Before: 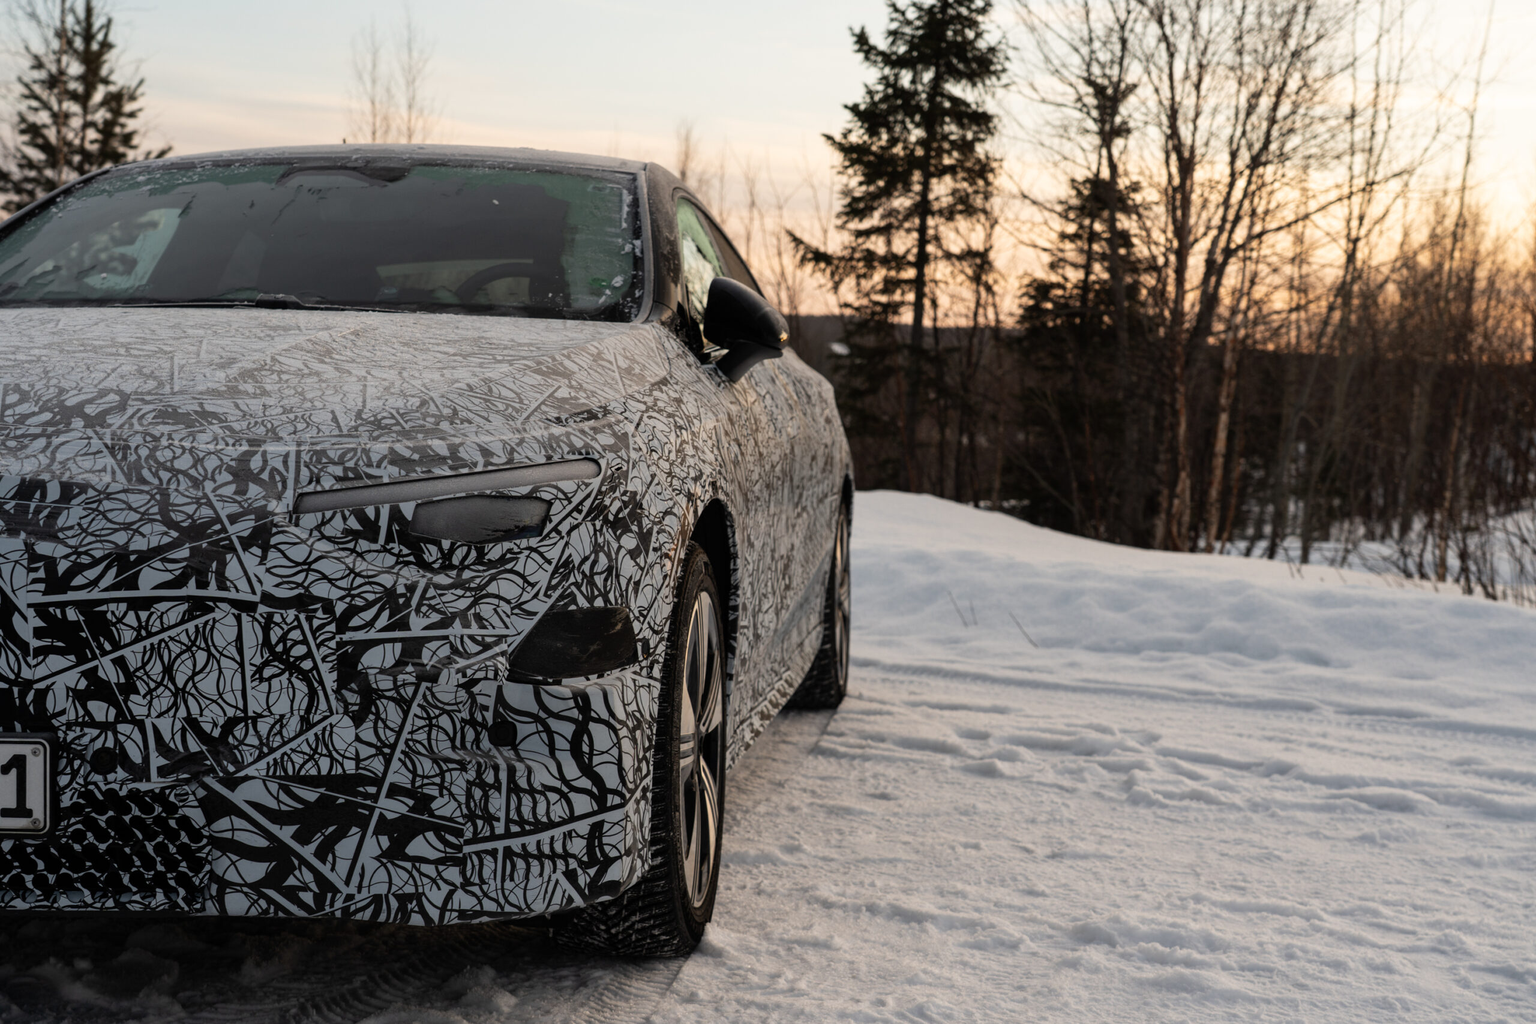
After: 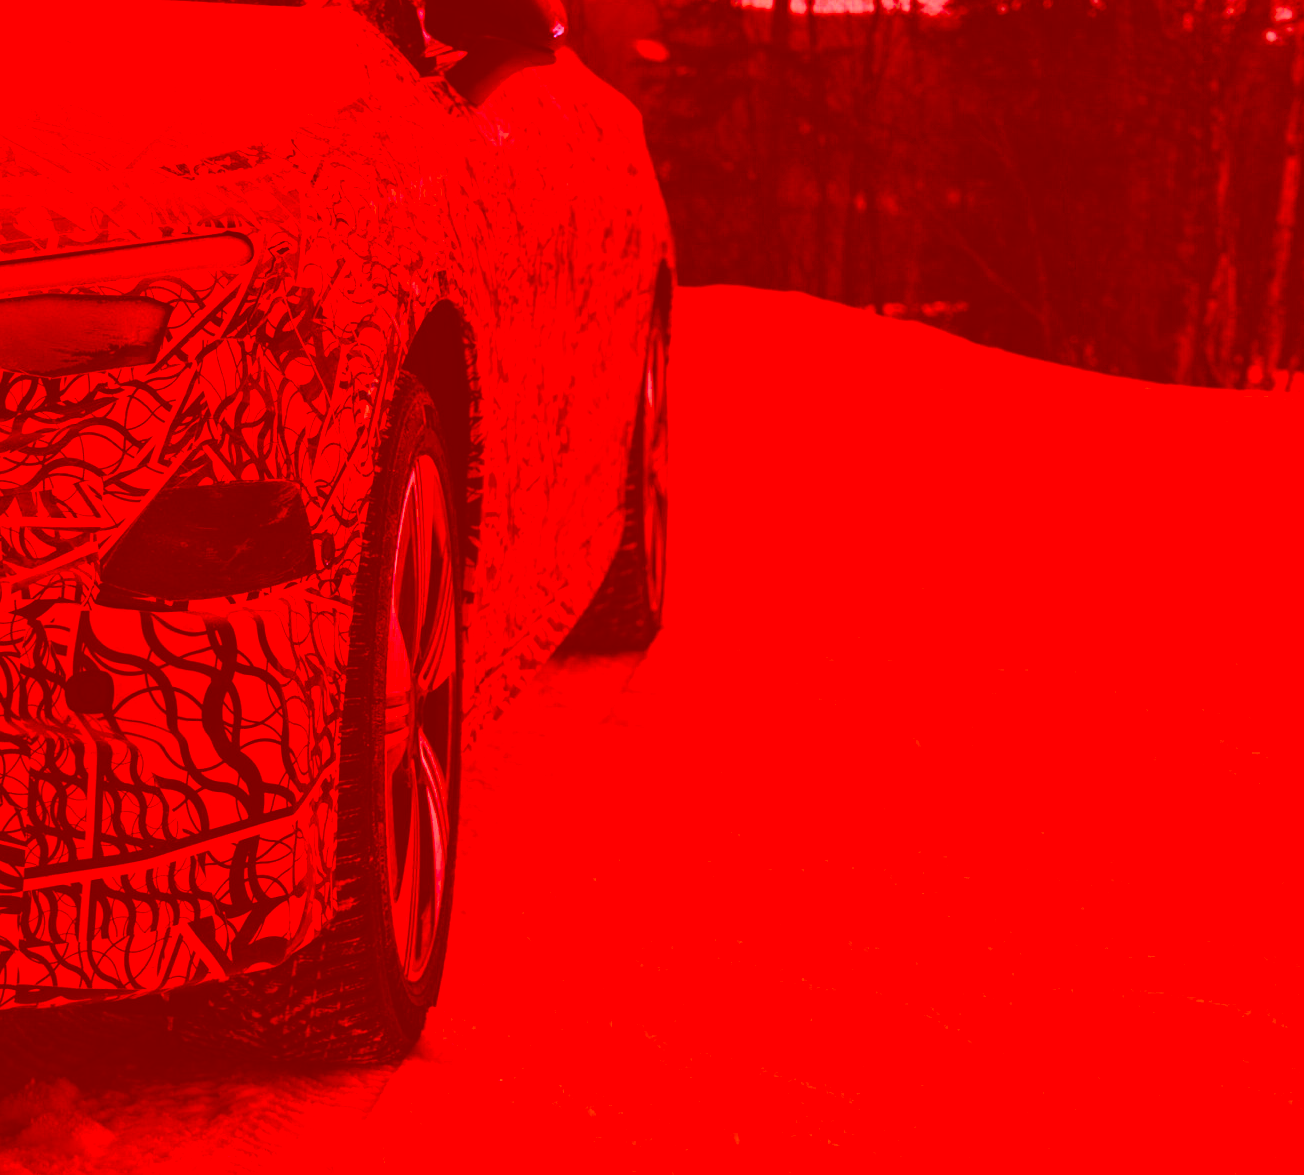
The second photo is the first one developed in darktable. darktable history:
crop and rotate: left 29.237%, top 31.152%, right 19.807%
color correction: highlights a* -39.68, highlights b* -40, shadows a* -40, shadows b* -40, saturation -3
white balance: emerald 1
